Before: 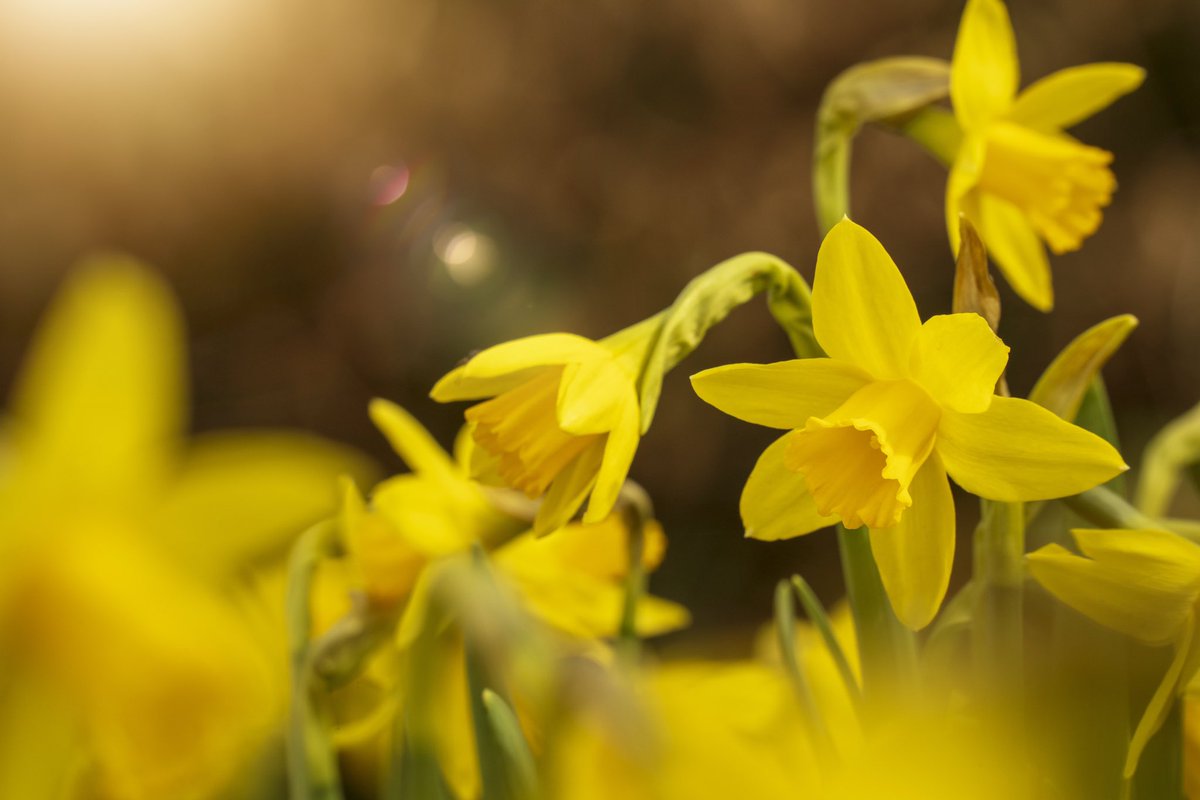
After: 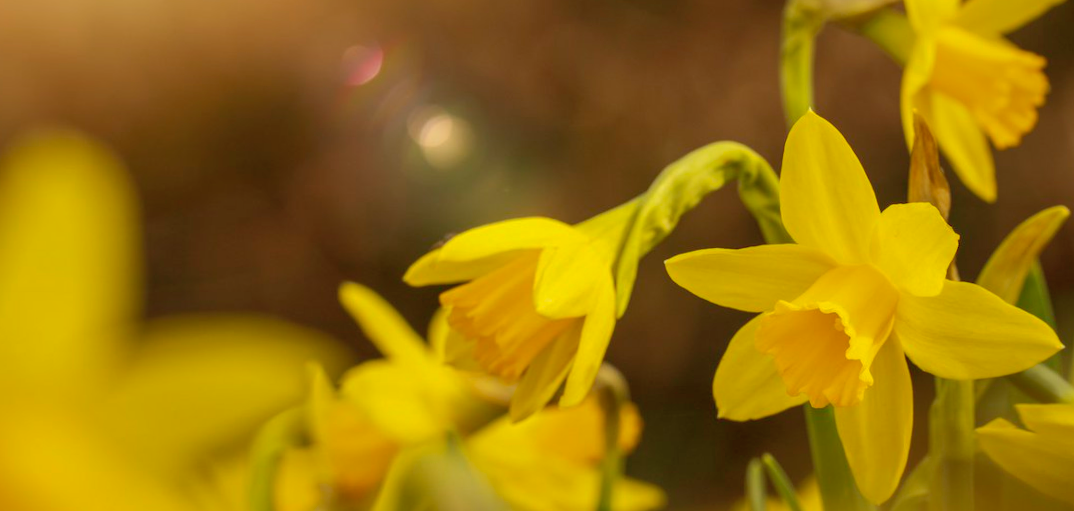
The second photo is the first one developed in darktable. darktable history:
crop: left 5.596%, top 10.314%, right 3.534%, bottom 19.395%
shadows and highlights: on, module defaults
rotate and perspective: rotation -0.013°, lens shift (vertical) -0.027, lens shift (horizontal) 0.178, crop left 0.016, crop right 0.989, crop top 0.082, crop bottom 0.918
